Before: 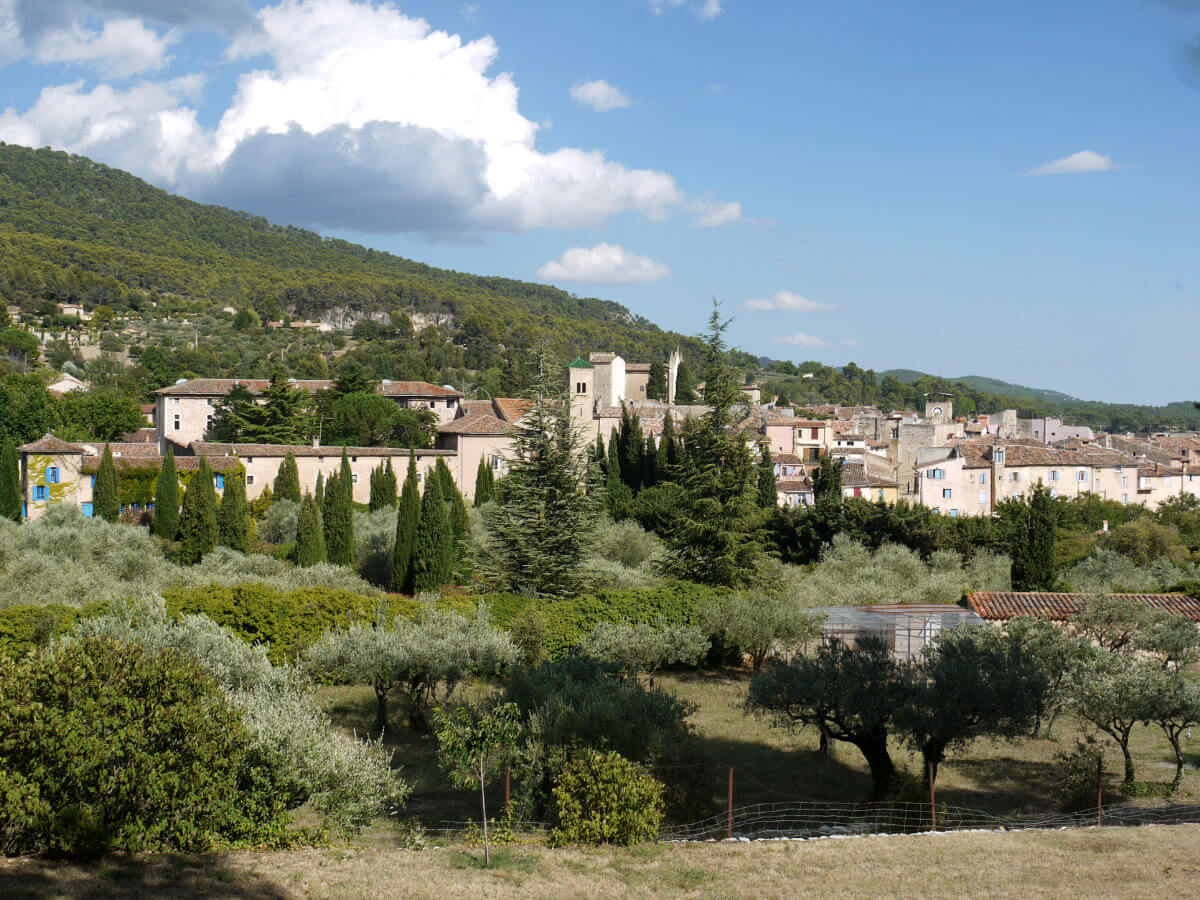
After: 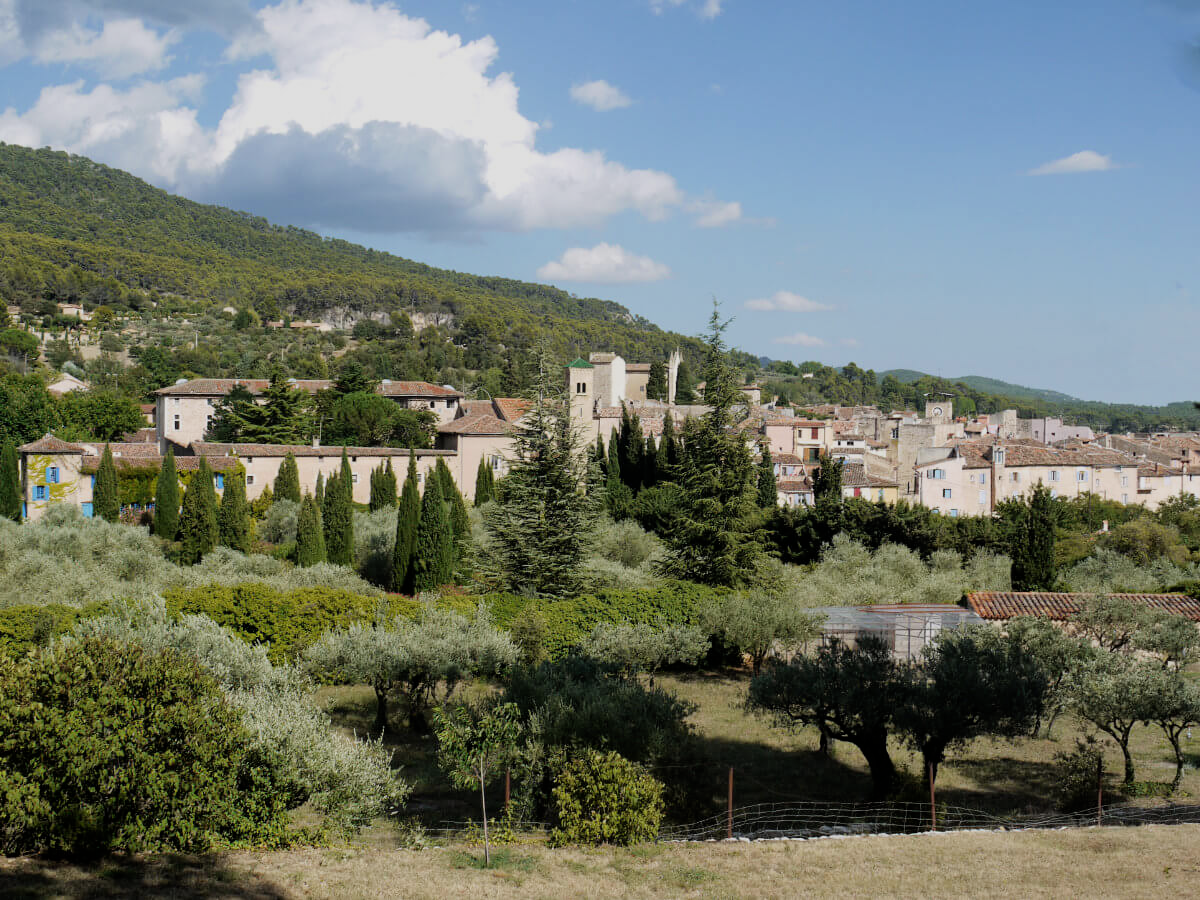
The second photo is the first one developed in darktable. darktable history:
filmic rgb: black relative exposure -8.15 EV, white relative exposure 3.76 EV, hardness 4.43, iterations of high-quality reconstruction 10
